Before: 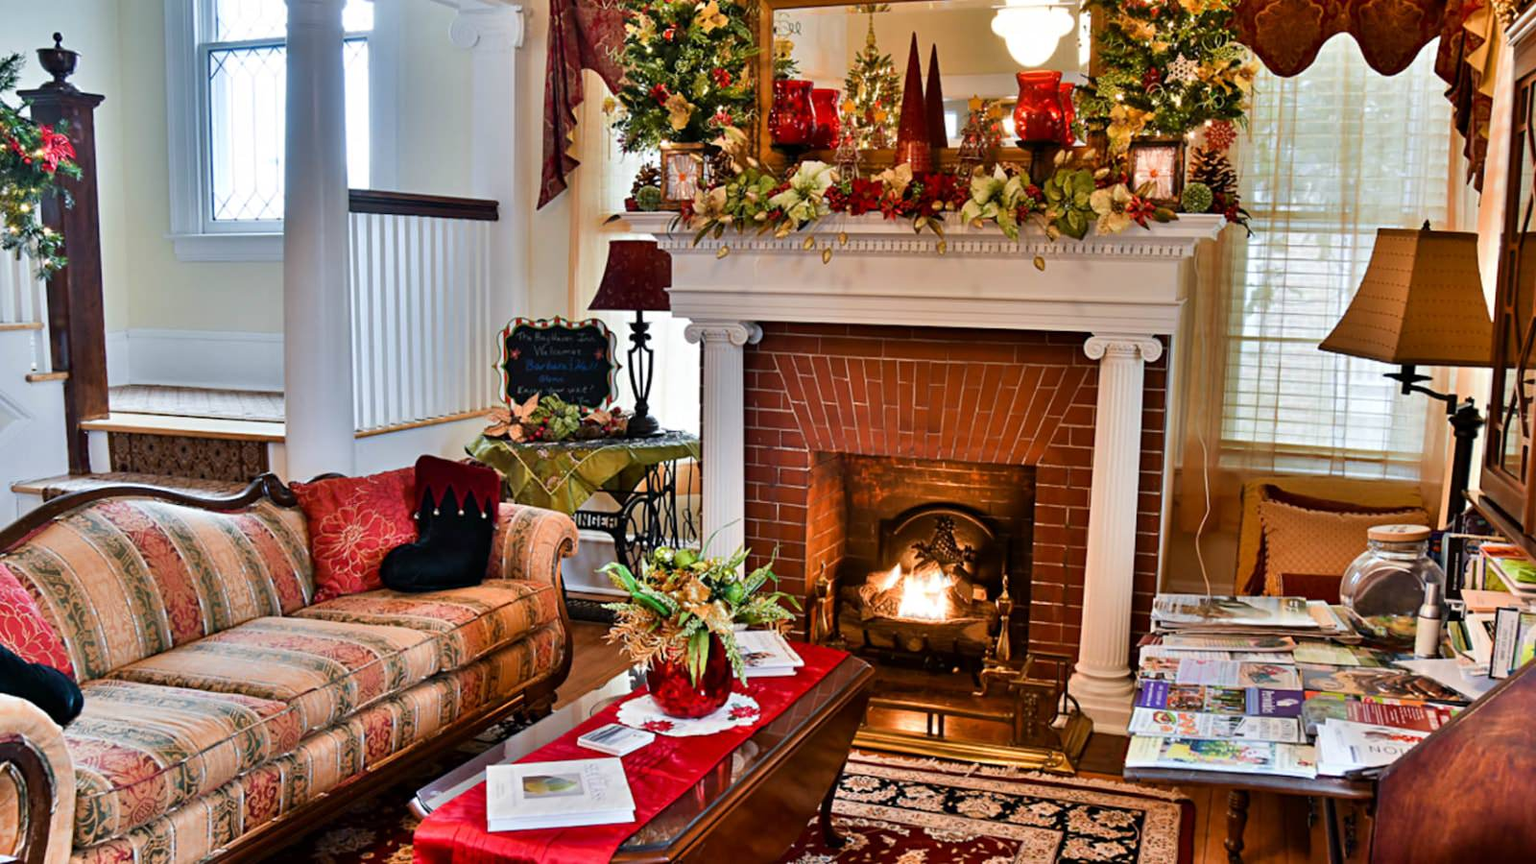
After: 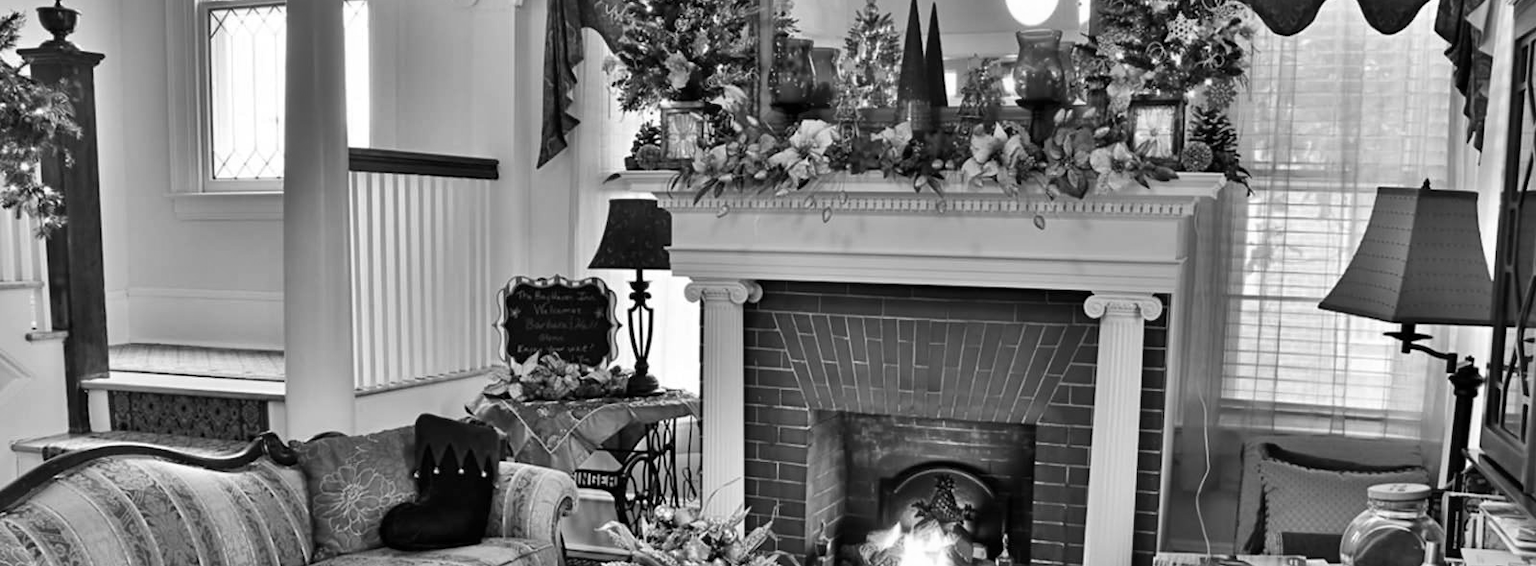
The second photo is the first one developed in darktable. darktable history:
shadows and highlights: radius 100.41, shadows 50.55, highlights -64.36, highlights color adjustment 49.82%, soften with gaussian
monochrome: on, module defaults
crop and rotate: top 4.848%, bottom 29.503%
